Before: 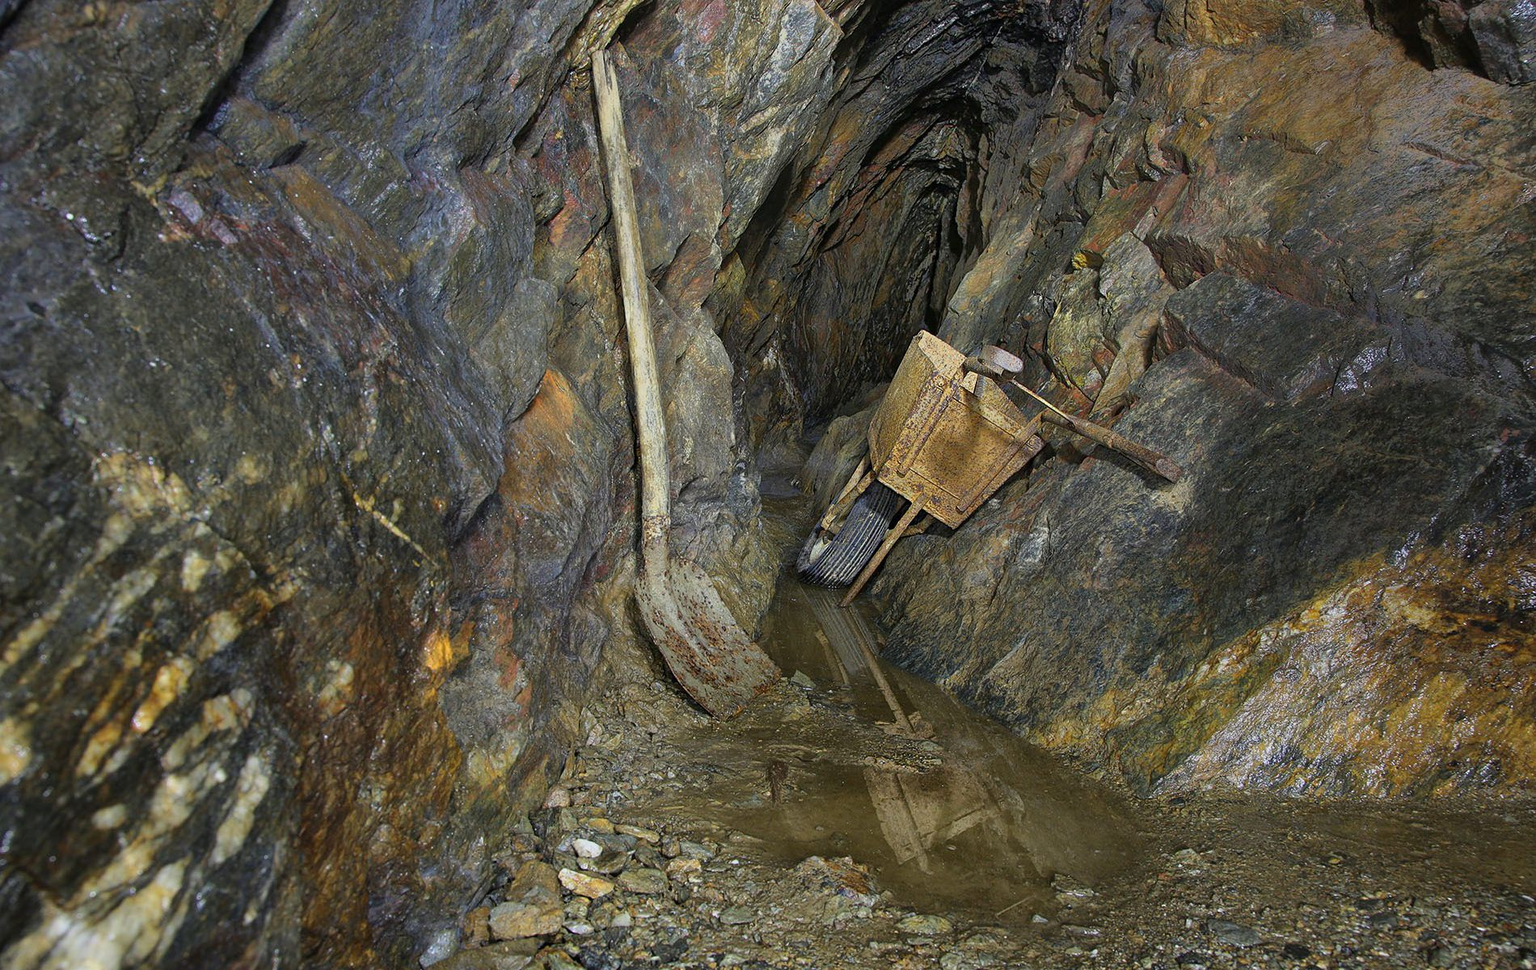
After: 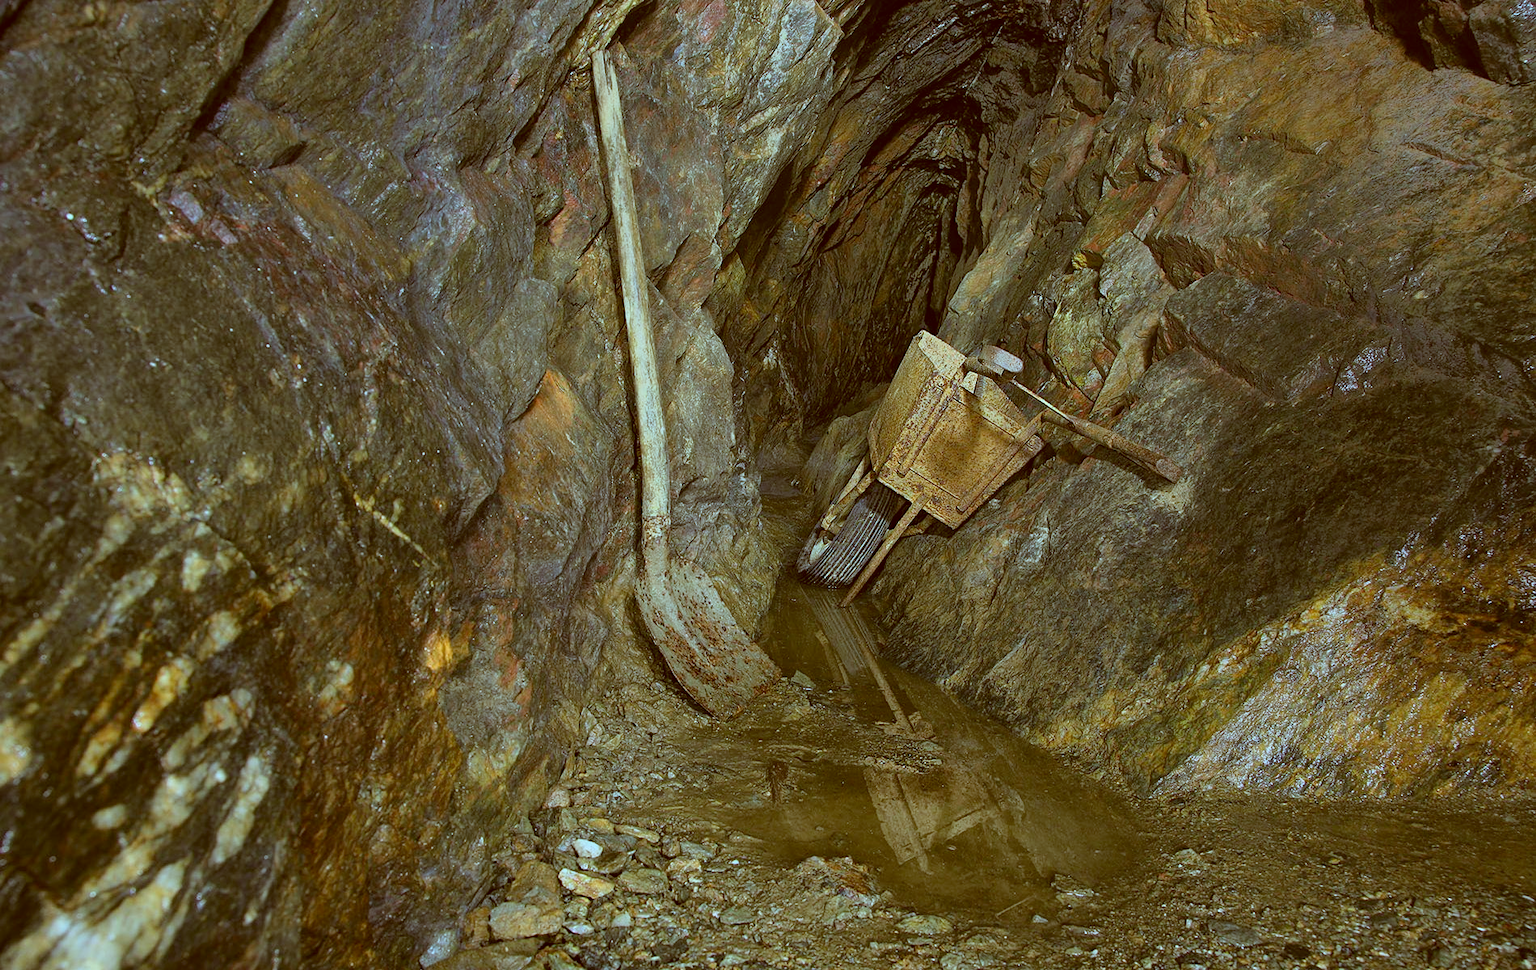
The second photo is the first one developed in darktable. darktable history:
color correction: highlights a* -14.94, highlights b* -16.31, shadows a* 10.71, shadows b* 28.89
